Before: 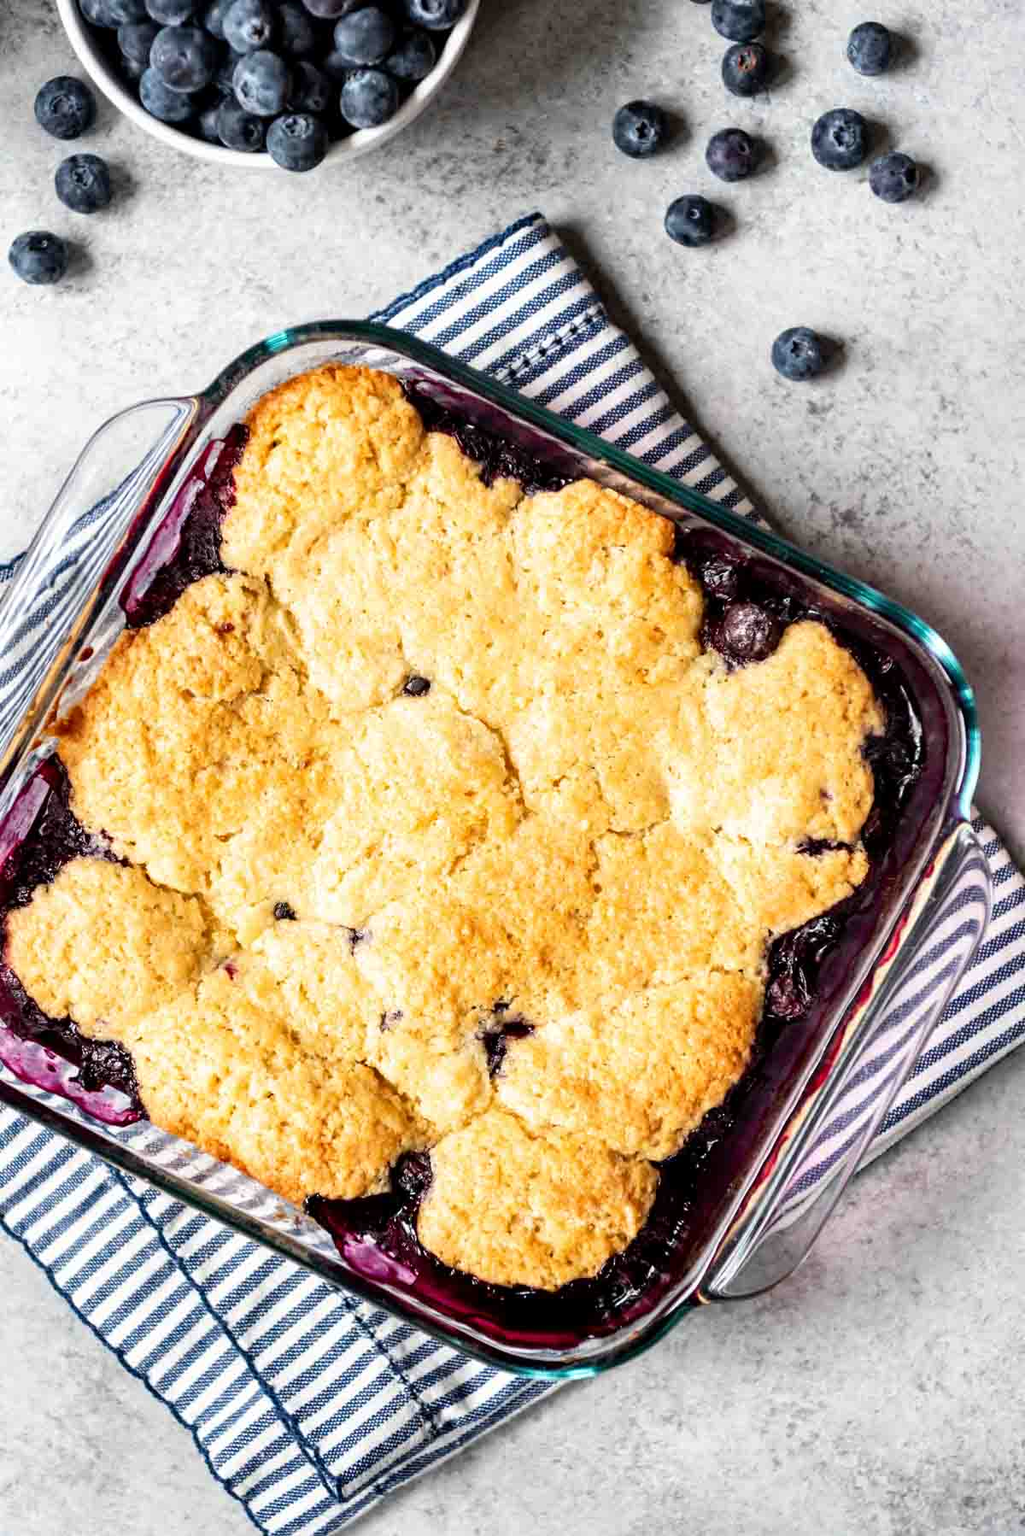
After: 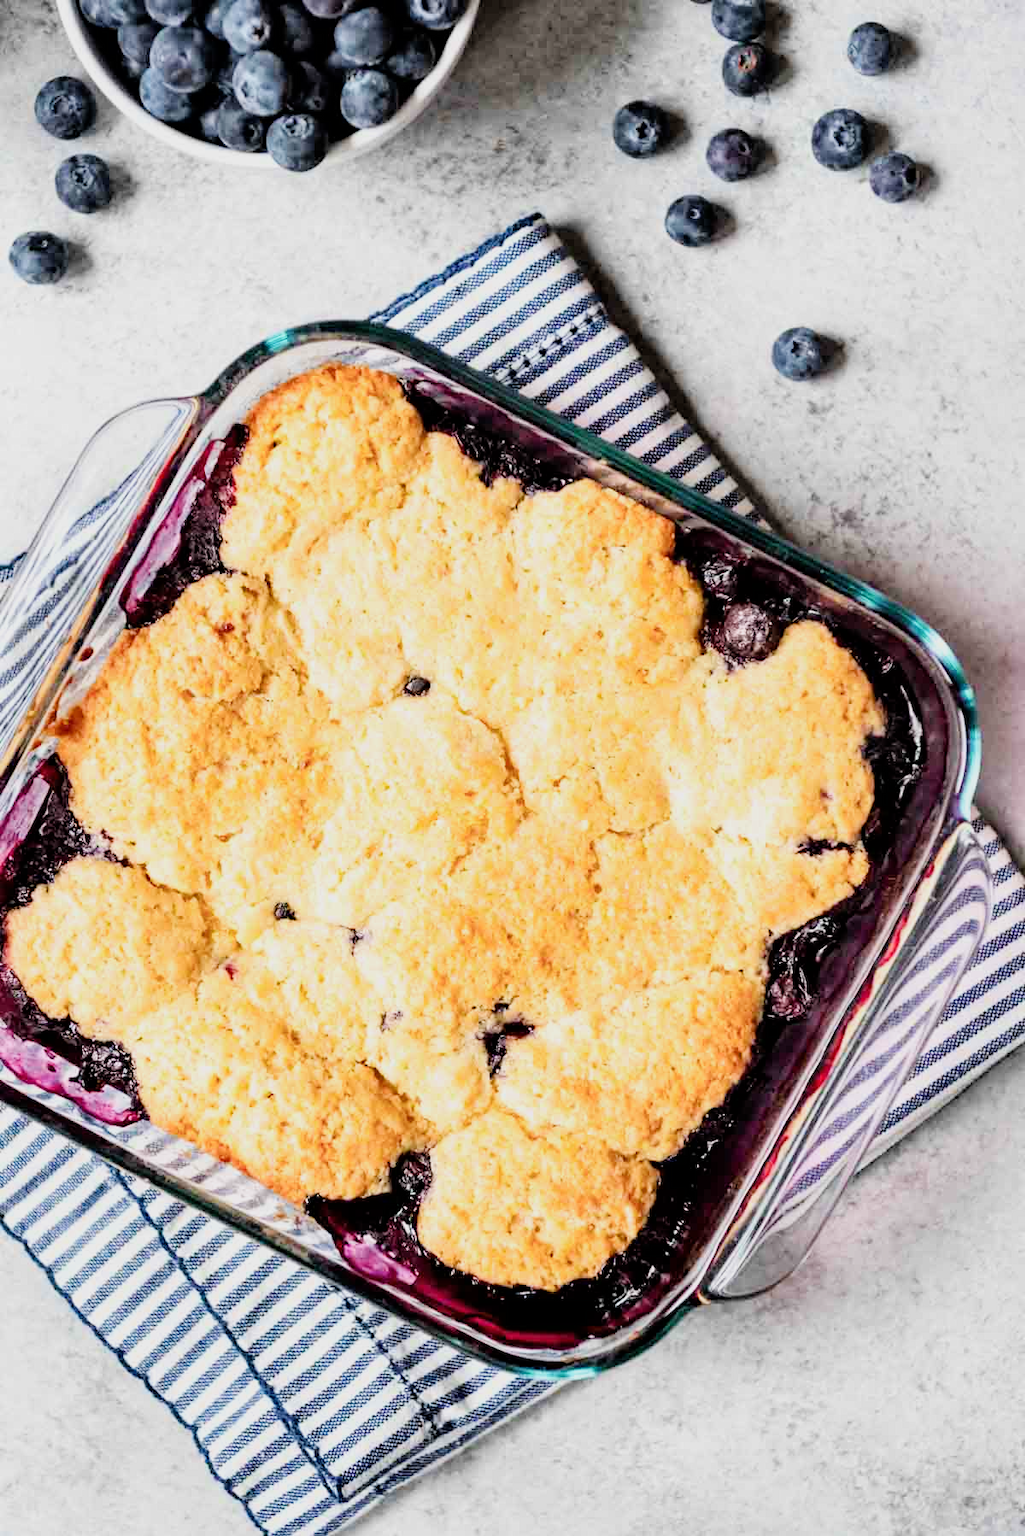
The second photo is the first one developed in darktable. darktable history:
filmic rgb: black relative exposure -7.65 EV, white relative exposure 4.56 EV, hardness 3.61
exposure: black level correction 0, exposure 0.7 EV, compensate exposure bias true, compensate highlight preservation false
